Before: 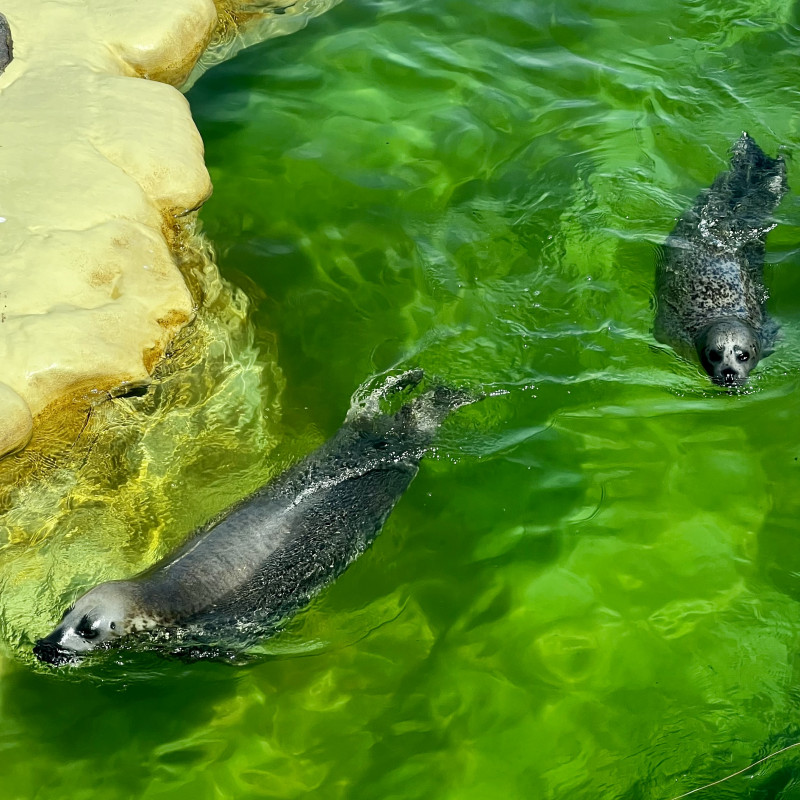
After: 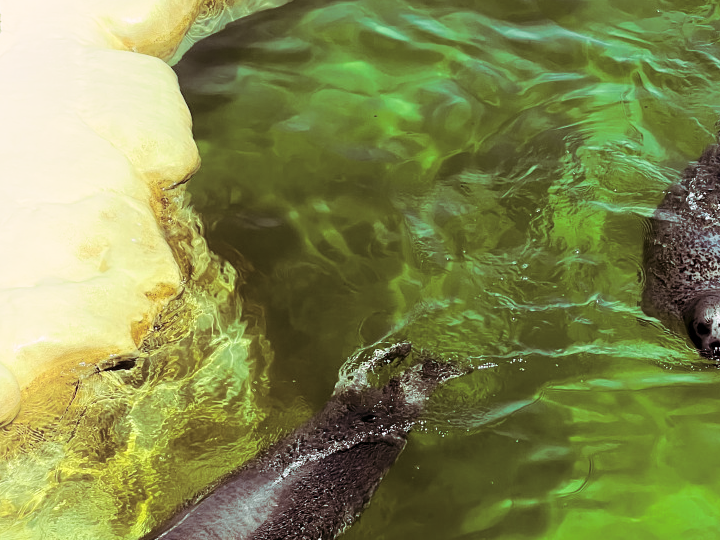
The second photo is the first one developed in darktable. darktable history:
white balance: red 0.988, blue 1.017
split-toning: highlights › hue 298.8°, highlights › saturation 0.73, compress 41.76%
local contrast: mode bilateral grid, contrast 20, coarseness 50, detail 120%, midtone range 0.2
shadows and highlights: shadows -90, highlights 90, soften with gaussian
crop: left 1.509%, top 3.452%, right 7.696%, bottom 28.452%
